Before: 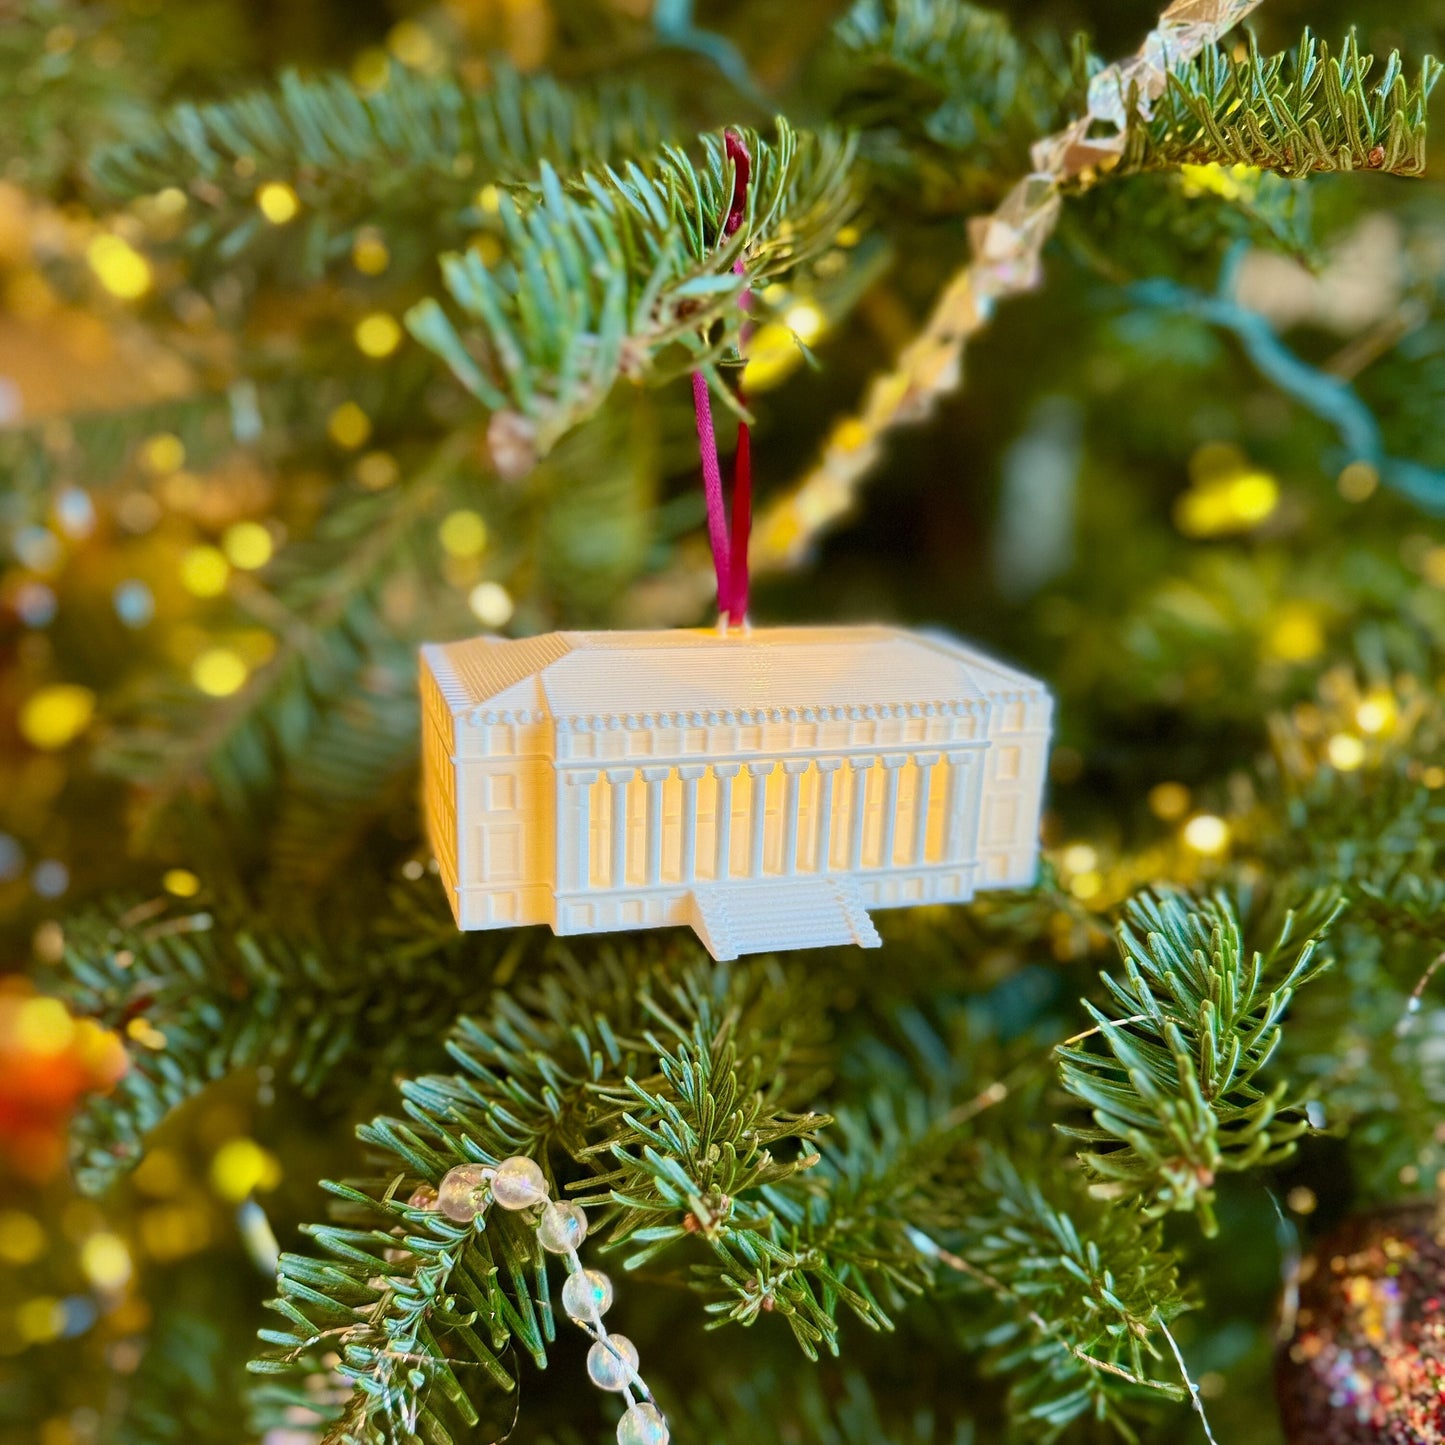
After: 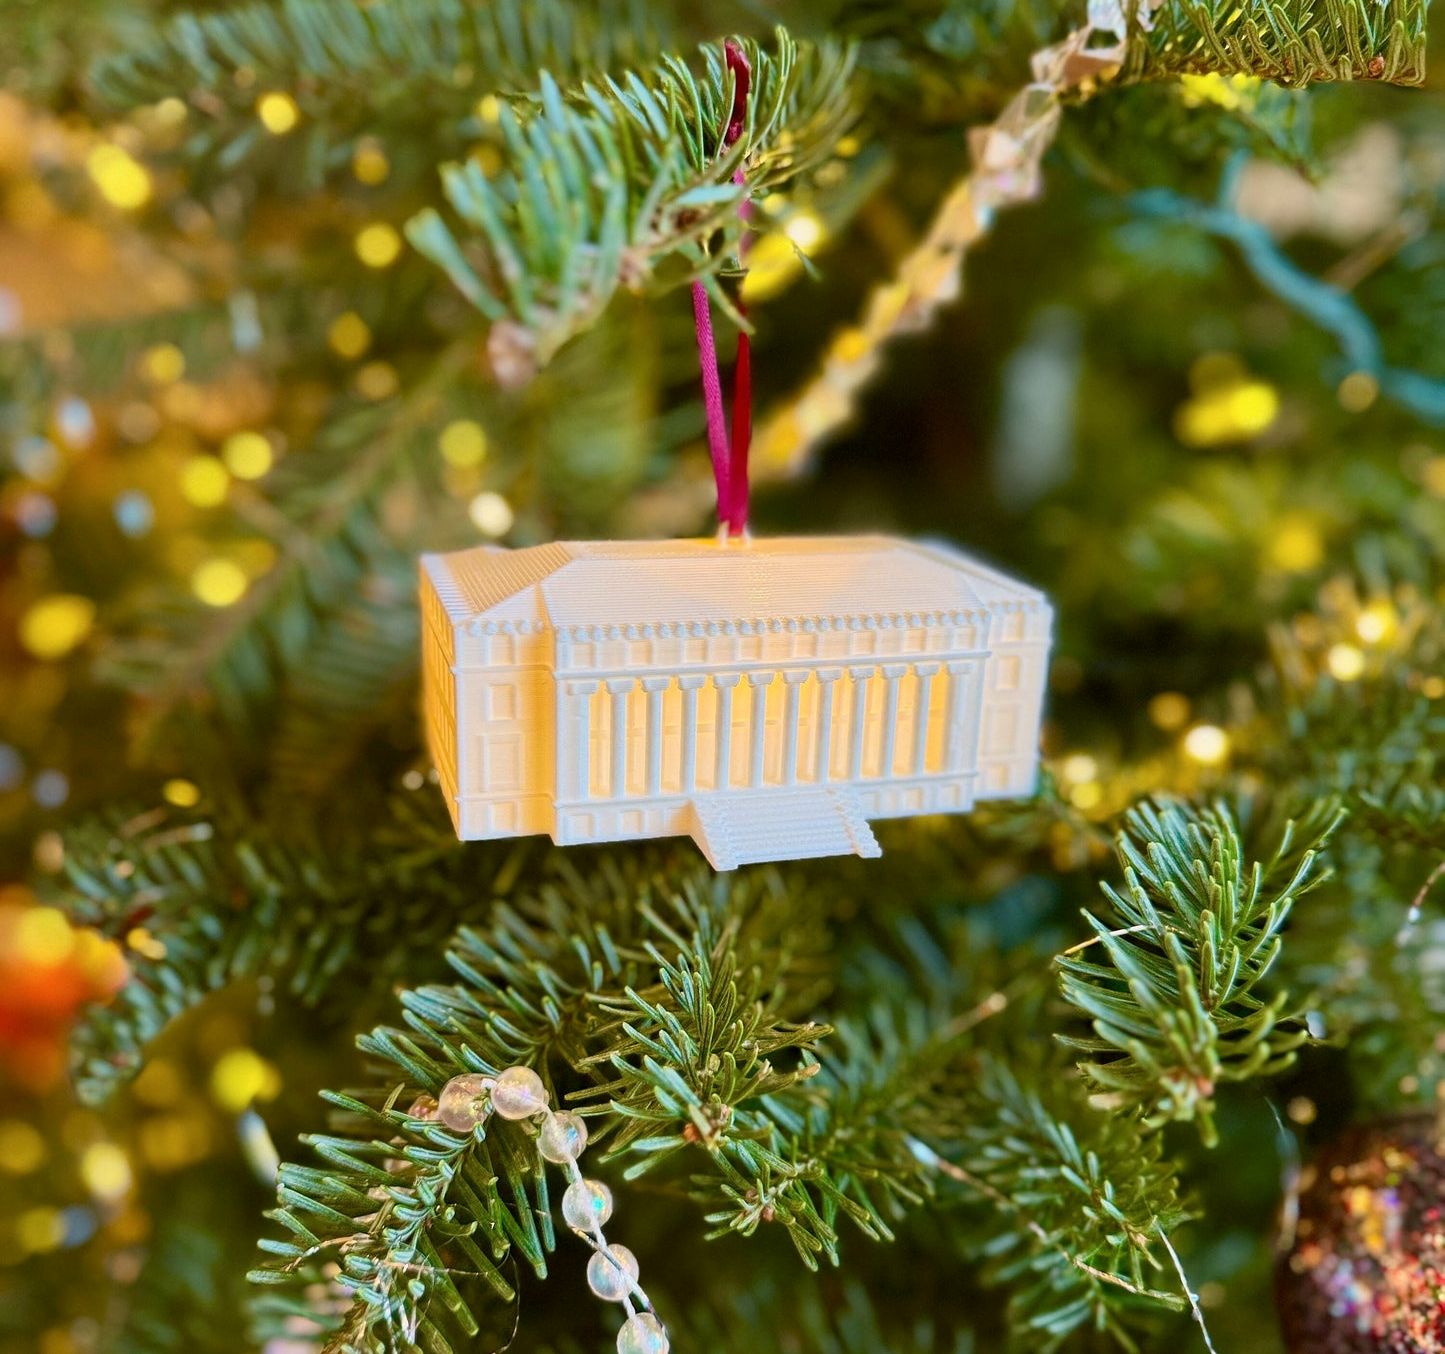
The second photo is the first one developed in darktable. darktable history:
color correction: highlights a* 3.12, highlights b* -1.55, shadows a* -0.101, shadows b* 2.52, saturation 0.98
crop and rotate: top 6.25%
